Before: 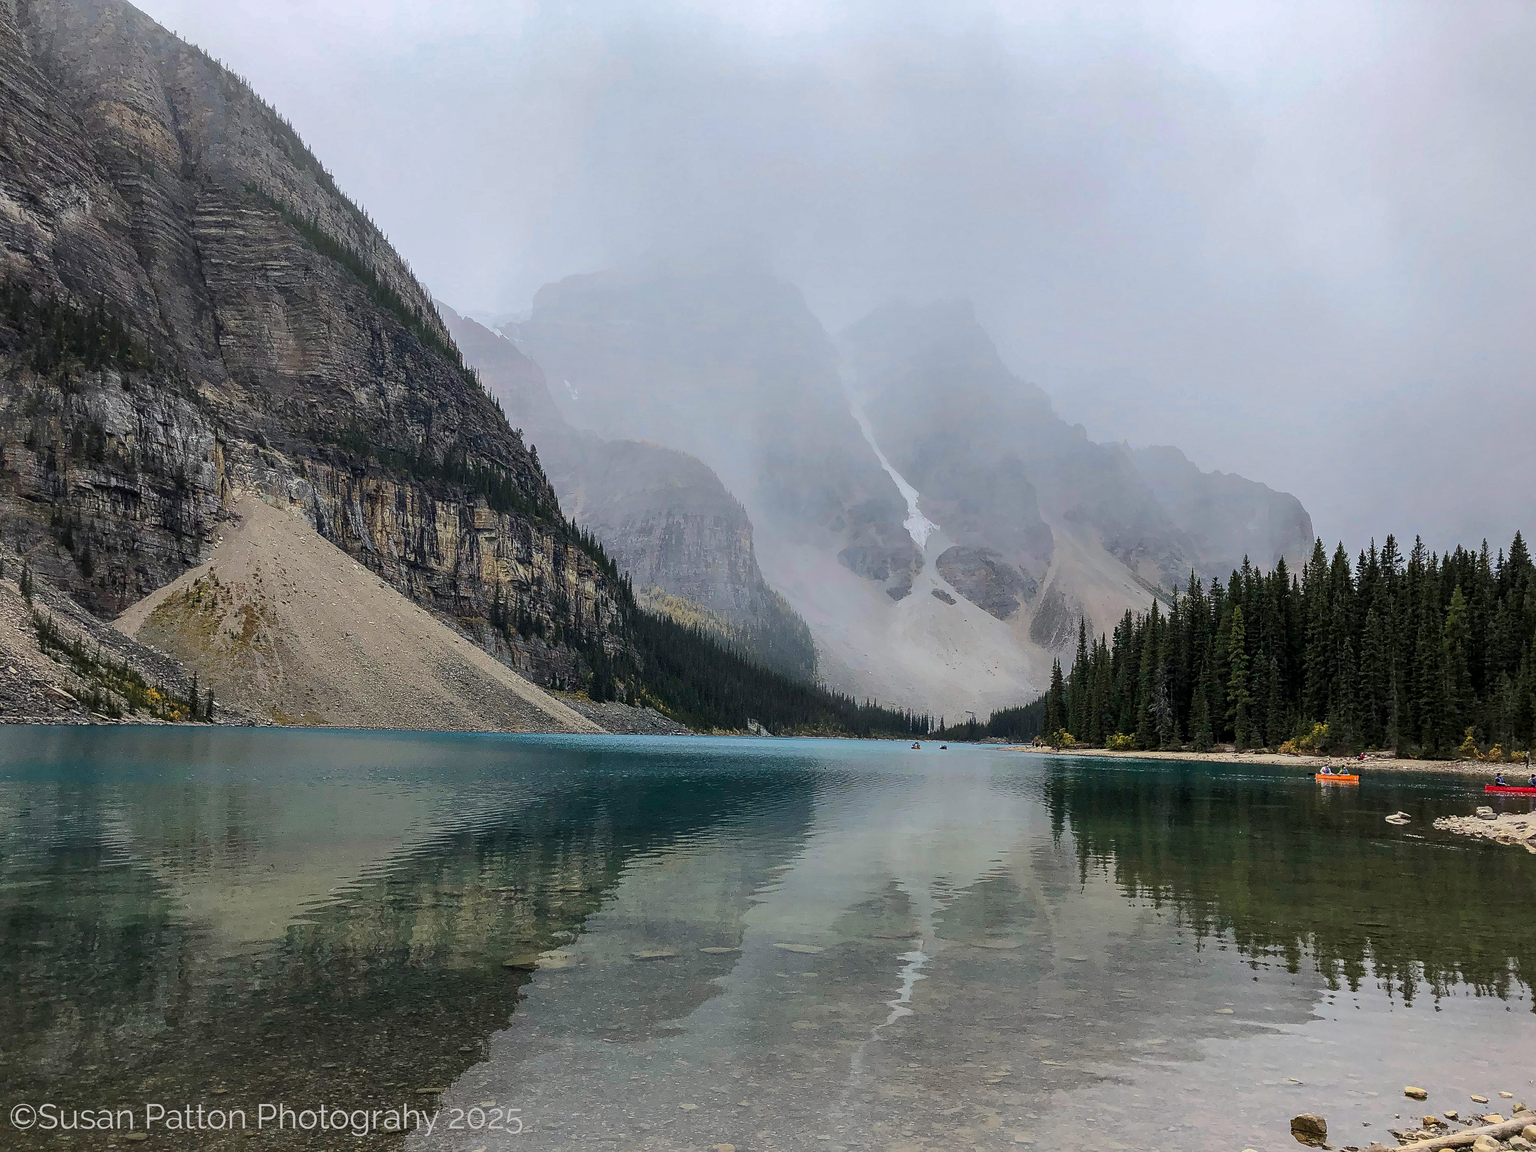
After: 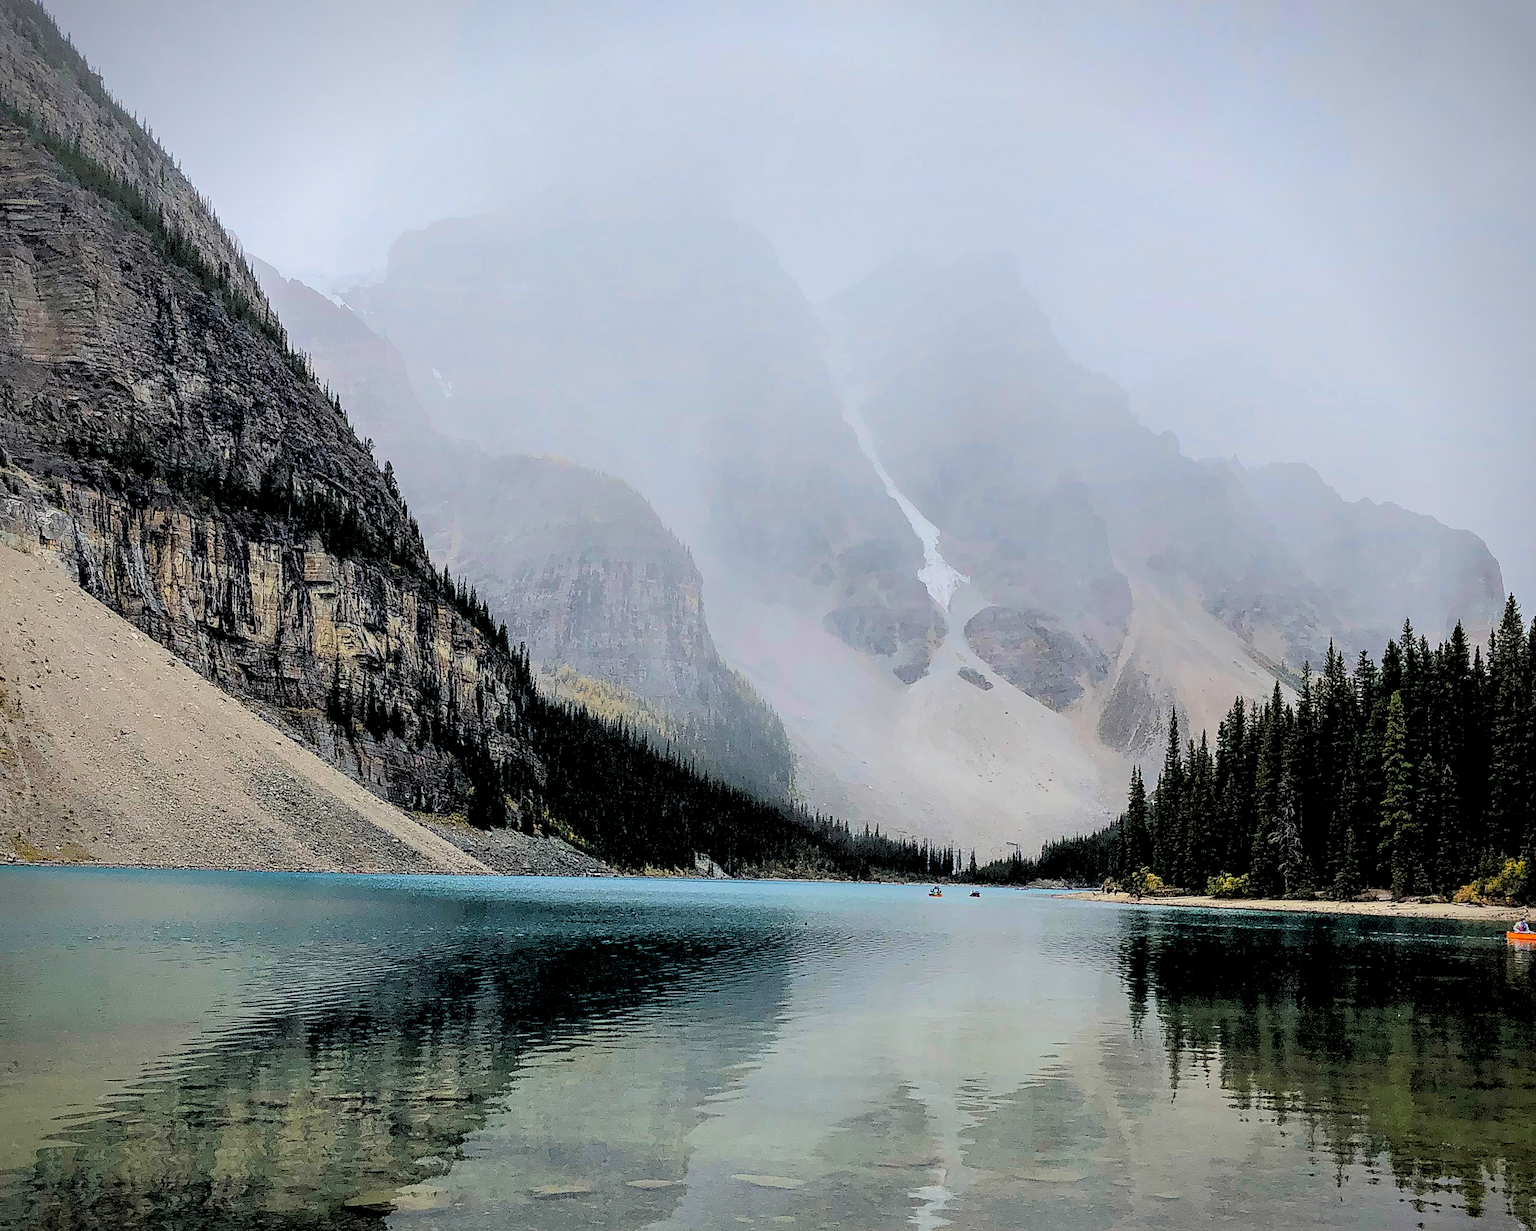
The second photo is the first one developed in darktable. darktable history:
rgb levels: levels [[0.027, 0.429, 0.996], [0, 0.5, 1], [0, 0.5, 1]]
crop and rotate: left 17.046%, top 10.659%, right 12.989%, bottom 14.553%
vignetting: fall-off start 88.53%, fall-off radius 44.2%, saturation 0.376, width/height ratio 1.161
